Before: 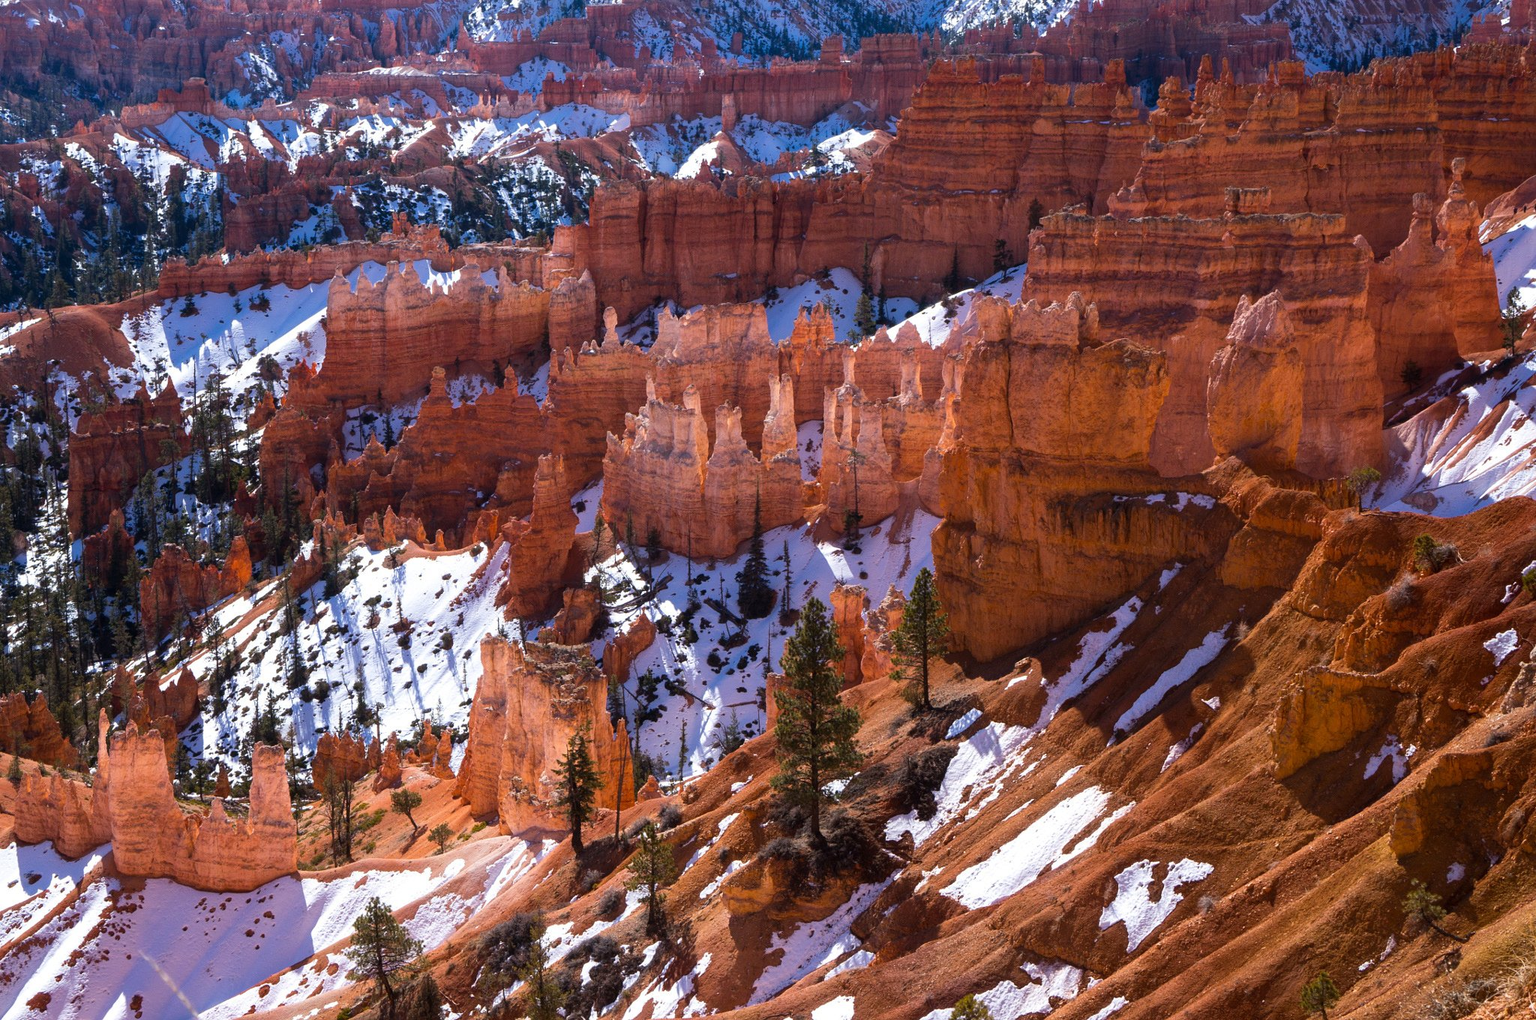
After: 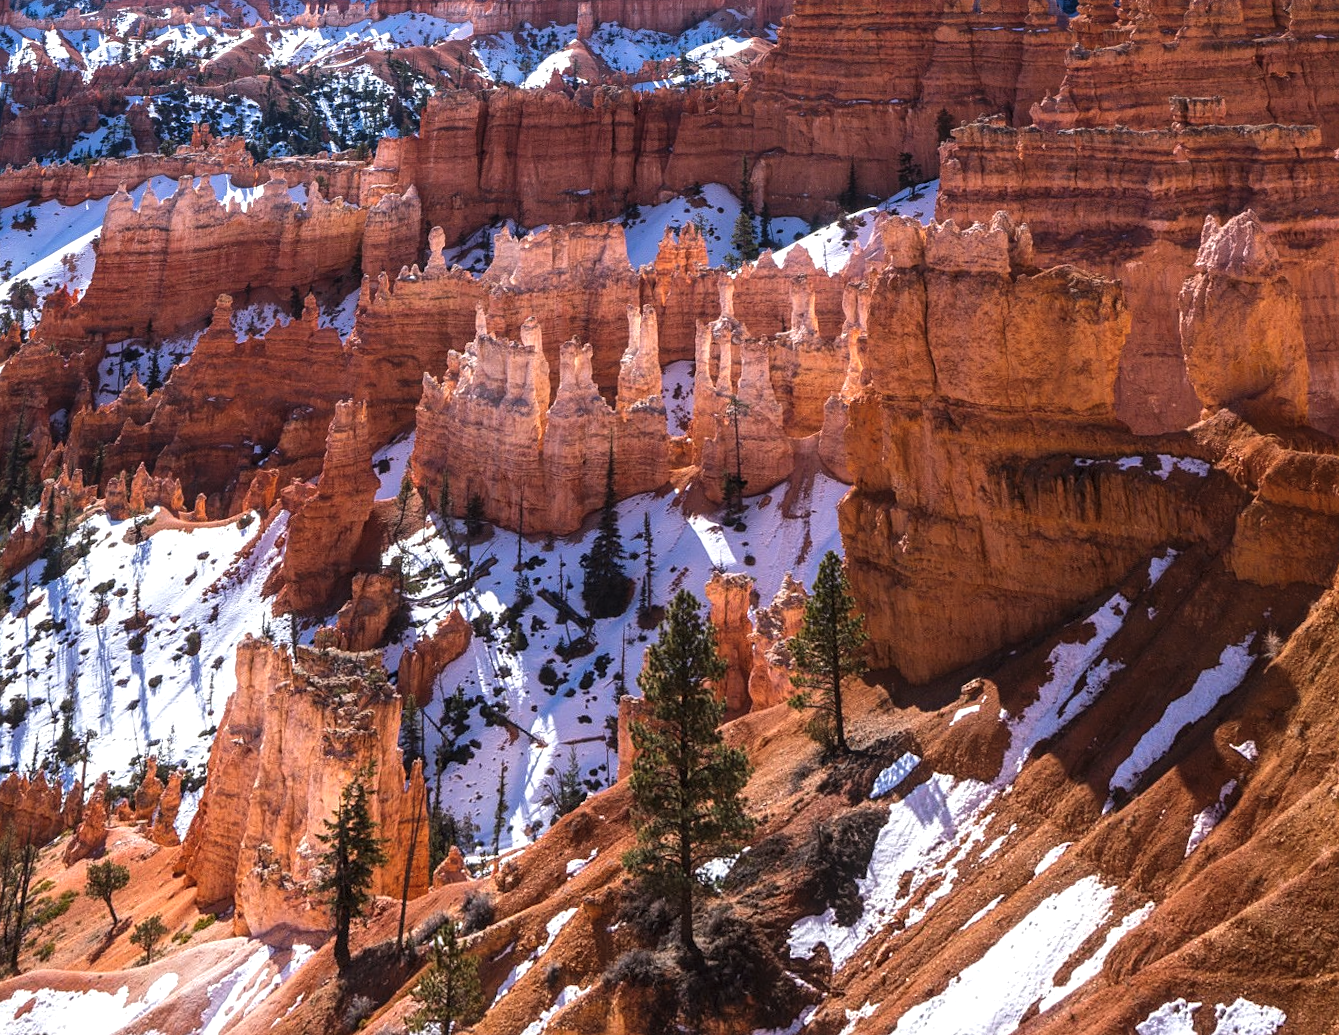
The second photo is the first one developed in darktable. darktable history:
exposure: black level correction -0.008, exposure 0.067 EV, compensate highlight preservation false
rotate and perspective: rotation 0.72°, lens shift (vertical) -0.352, lens shift (horizontal) -0.051, crop left 0.152, crop right 0.859, crop top 0.019, crop bottom 0.964
sharpen: amount 0.2
local contrast: detail 142%
crop and rotate: left 10.77%, top 5.1%, right 10.41%, bottom 16.76%
